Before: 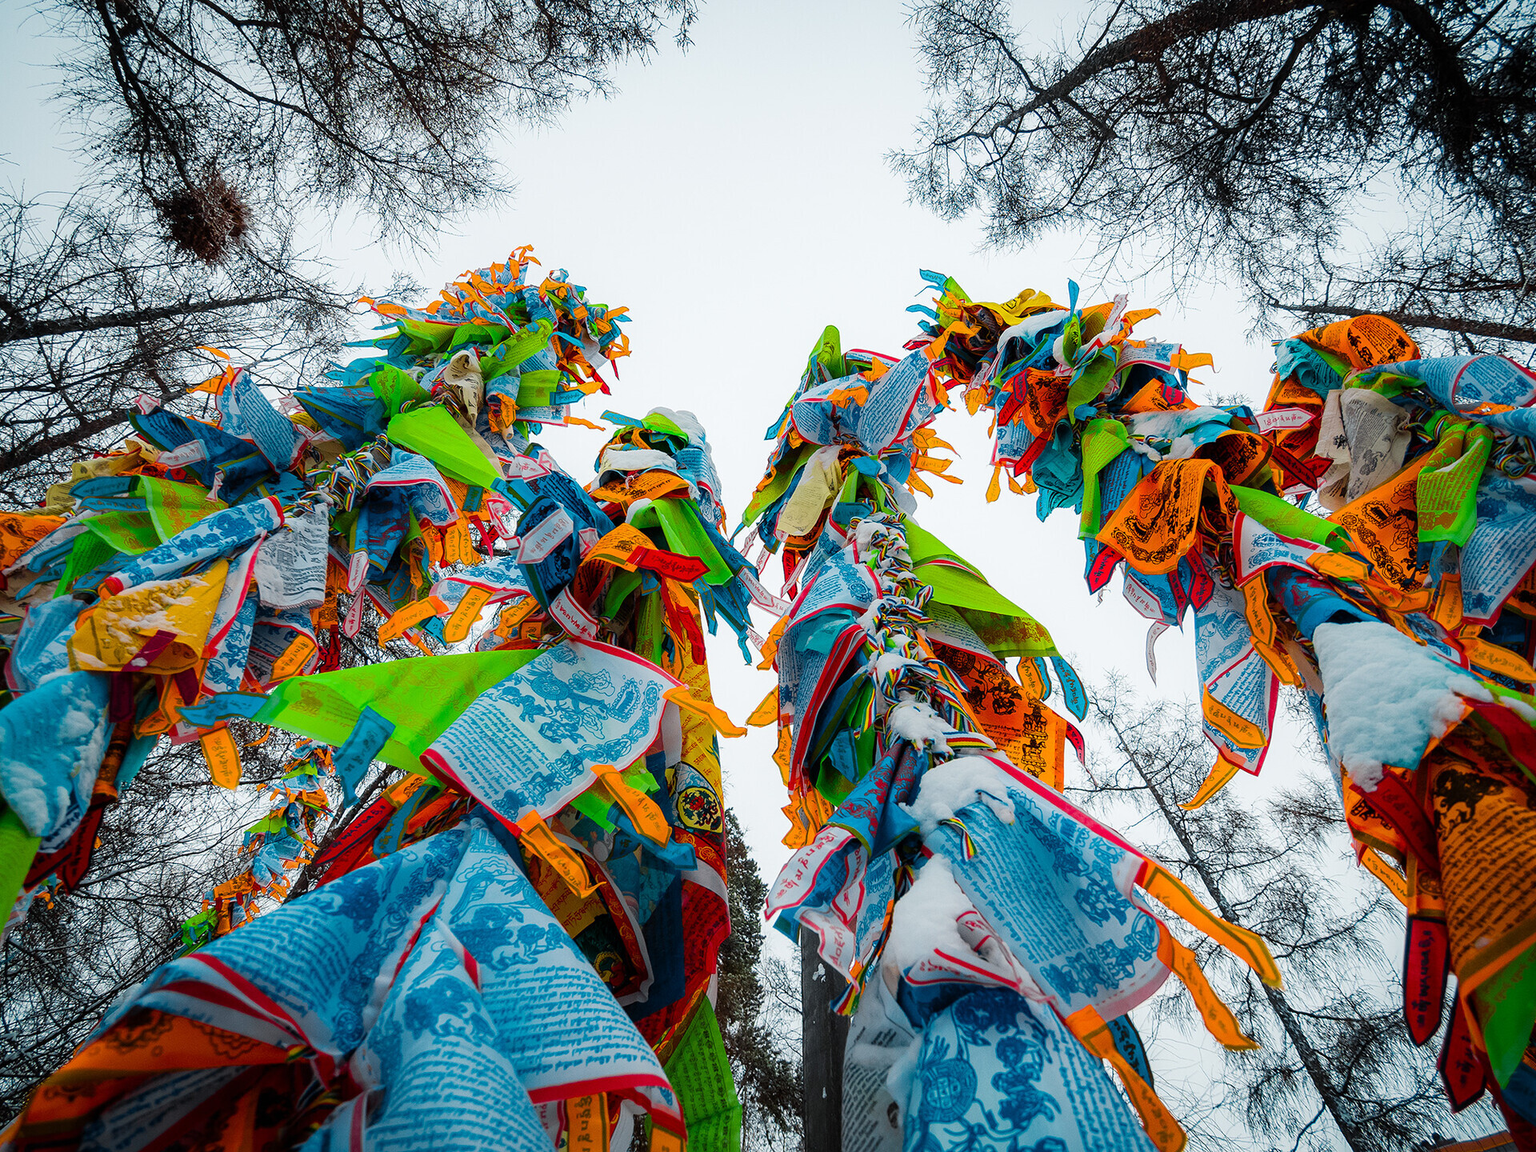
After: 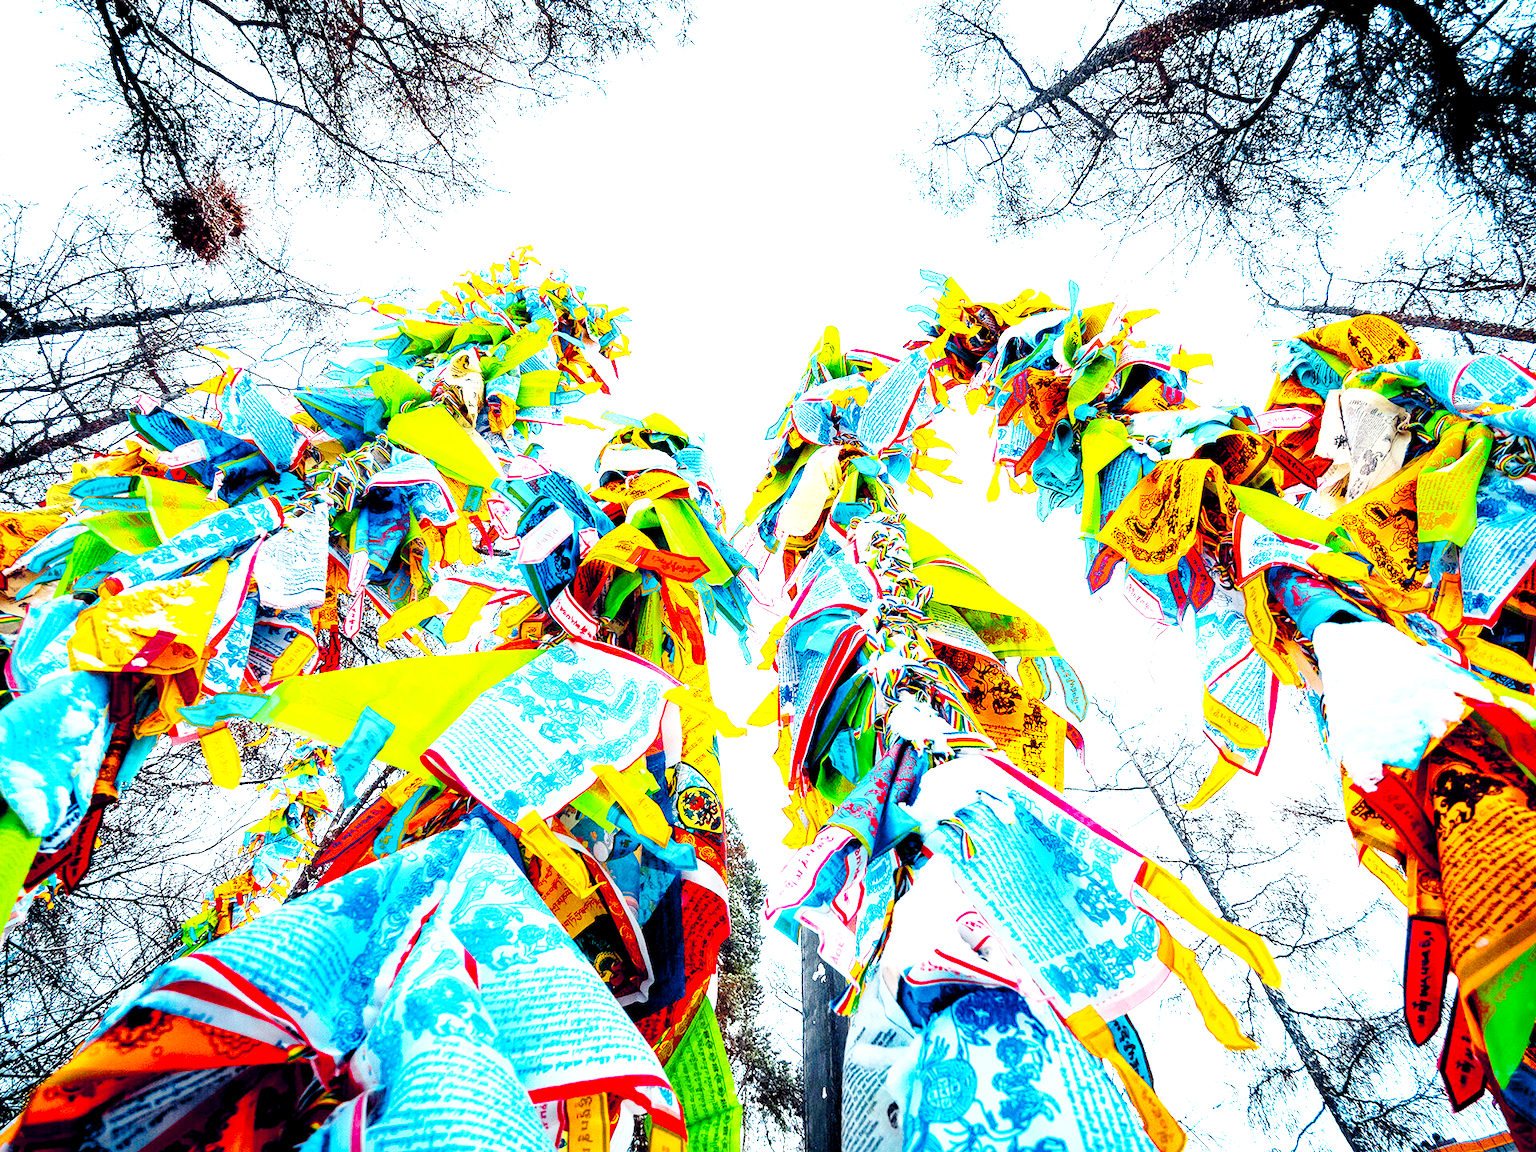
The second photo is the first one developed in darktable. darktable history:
color balance rgb: shadows lift › chroma 2.957%, shadows lift › hue 241.36°, global offset › chroma 0.159%, global offset › hue 253.79°, perceptual saturation grading › global saturation 30.358%
exposure: black level correction 0.005, exposure 2.076 EV, compensate highlight preservation false
shadows and highlights: shadows 36.66, highlights -26.91, soften with gaussian
base curve: curves: ch0 [(0, 0) (0.028, 0.03) (0.121, 0.232) (0.46, 0.748) (0.859, 0.968) (1, 1)], preserve colors none
